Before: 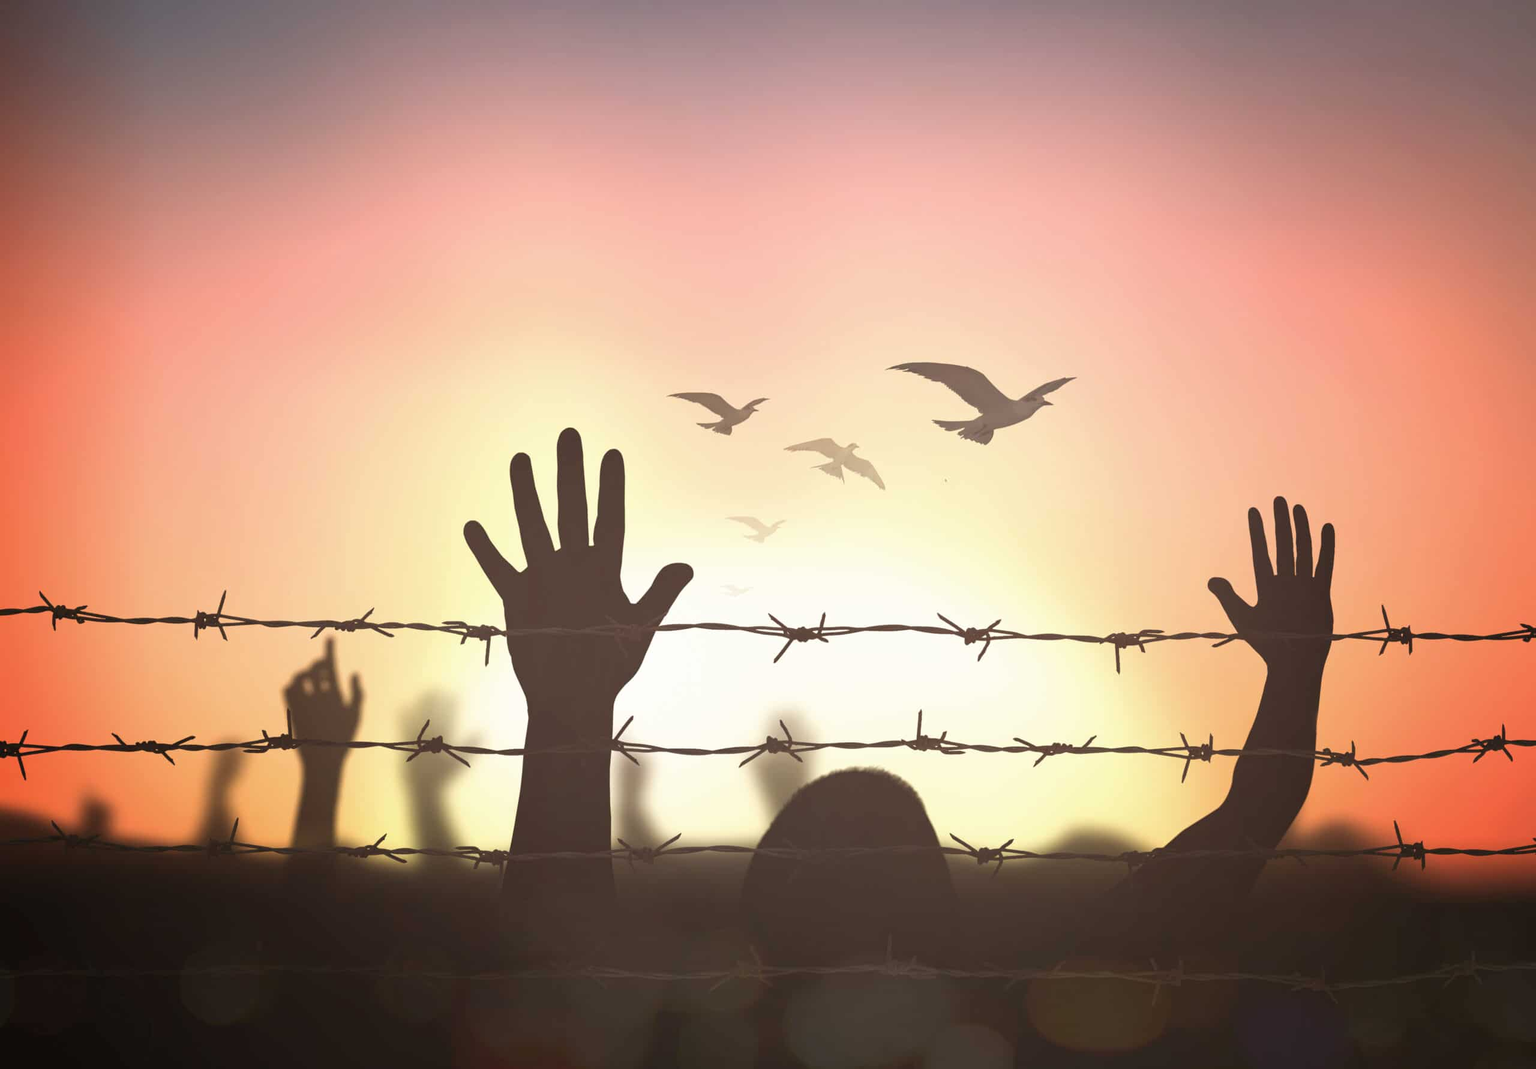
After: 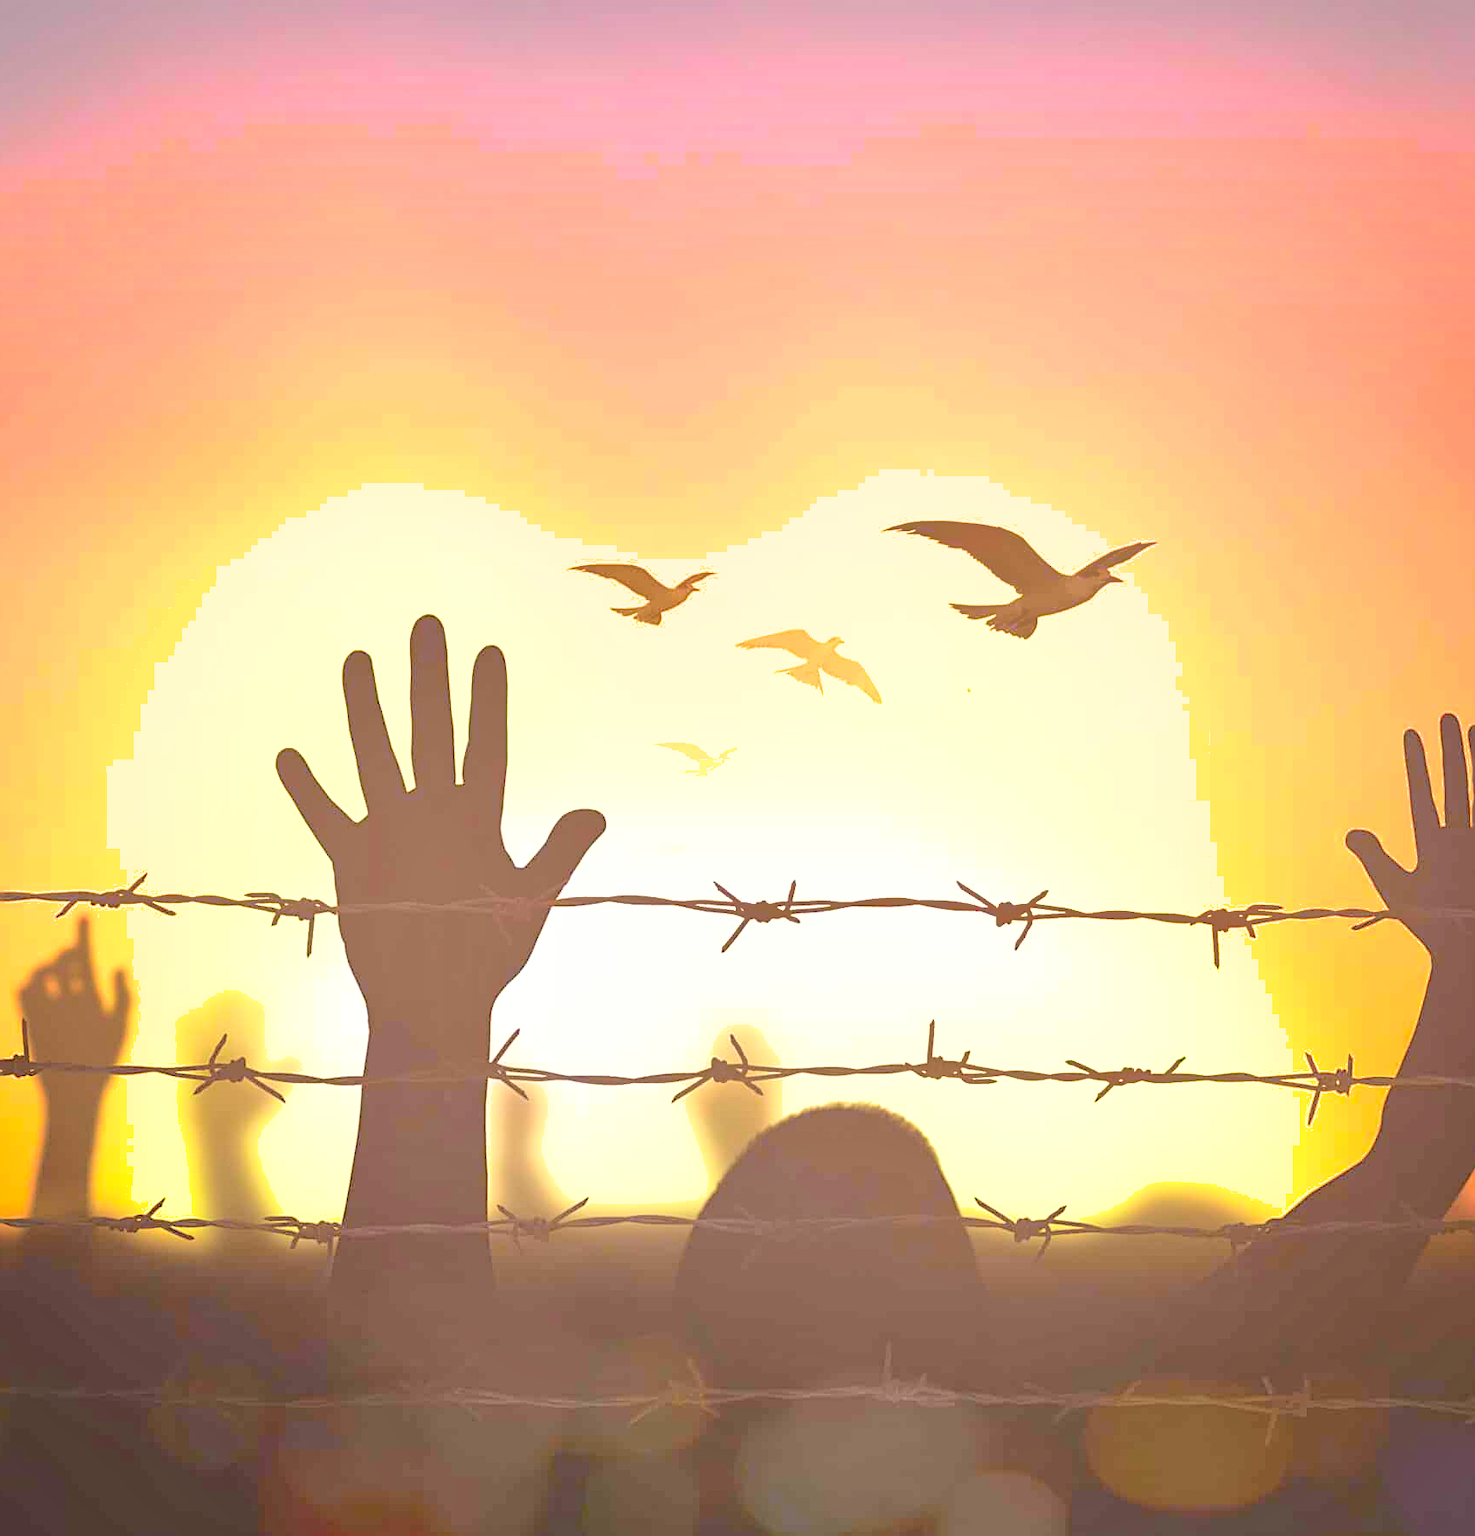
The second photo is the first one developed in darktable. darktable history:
crop and rotate: left 17.732%, right 15.423%
levels: levels [0.016, 0.5, 0.996]
shadows and highlights: on, module defaults
tone curve: curves: ch0 [(0, 0.014) (0.12, 0.096) (0.386, 0.49) (0.54, 0.684) (0.751, 0.855) (0.89, 0.943) (0.998, 0.989)]; ch1 [(0, 0) (0.133, 0.099) (0.437, 0.41) (0.5, 0.5) (0.517, 0.536) (0.548, 0.575) (0.582, 0.631) (0.627, 0.688) (0.836, 0.868) (1, 1)]; ch2 [(0, 0) (0.374, 0.341) (0.456, 0.443) (0.478, 0.49) (0.501, 0.5) (0.528, 0.538) (0.55, 0.6) (0.572, 0.63) (0.702, 0.765) (1, 1)], color space Lab, independent channels, preserve colors none
sharpen: on, module defaults
contrast brightness saturation: contrast -0.1, brightness 0.05, saturation 0.08
tone equalizer: on, module defaults
exposure: black level correction 0, exposure 0.7 EV, compensate exposure bias true, compensate highlight preservation false
